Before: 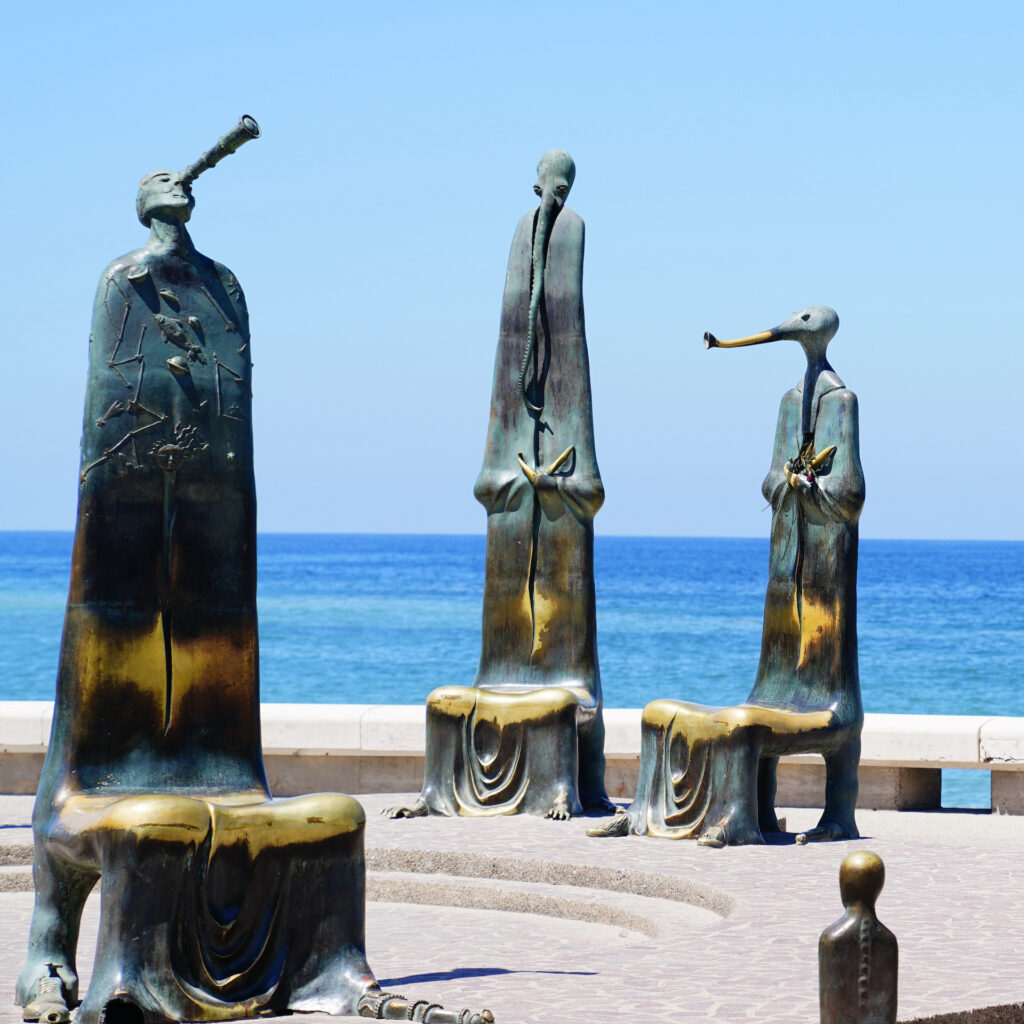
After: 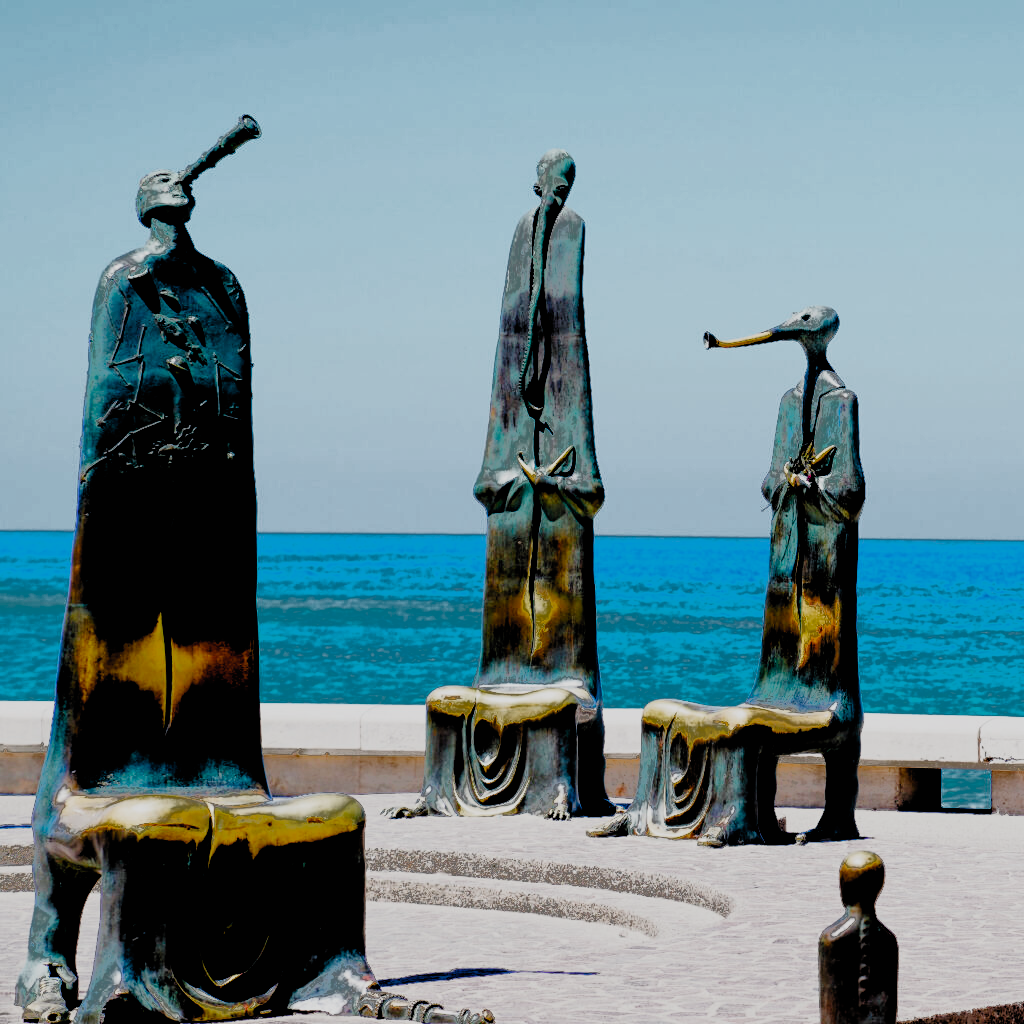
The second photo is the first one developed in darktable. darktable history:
filmic rgb: black relative exposure -2.85 EV, white relative exposure 4.56 EV, hardness 1.77, contrast 1.25, preserve chrominance no, color science v5 (2021)
fill light: exposure -0.73 EV, center 0.69, width 2.2
